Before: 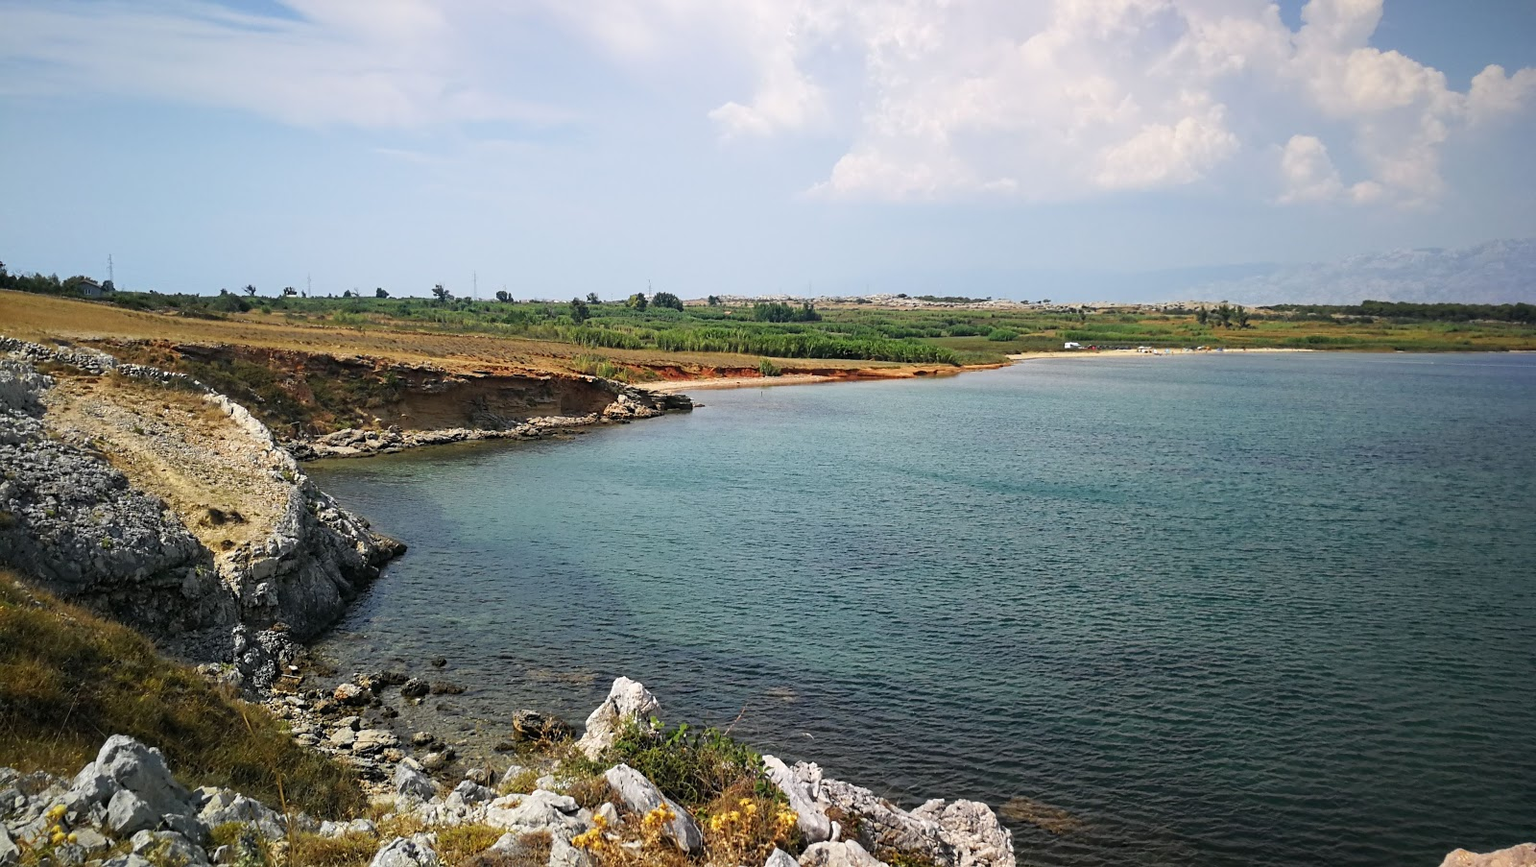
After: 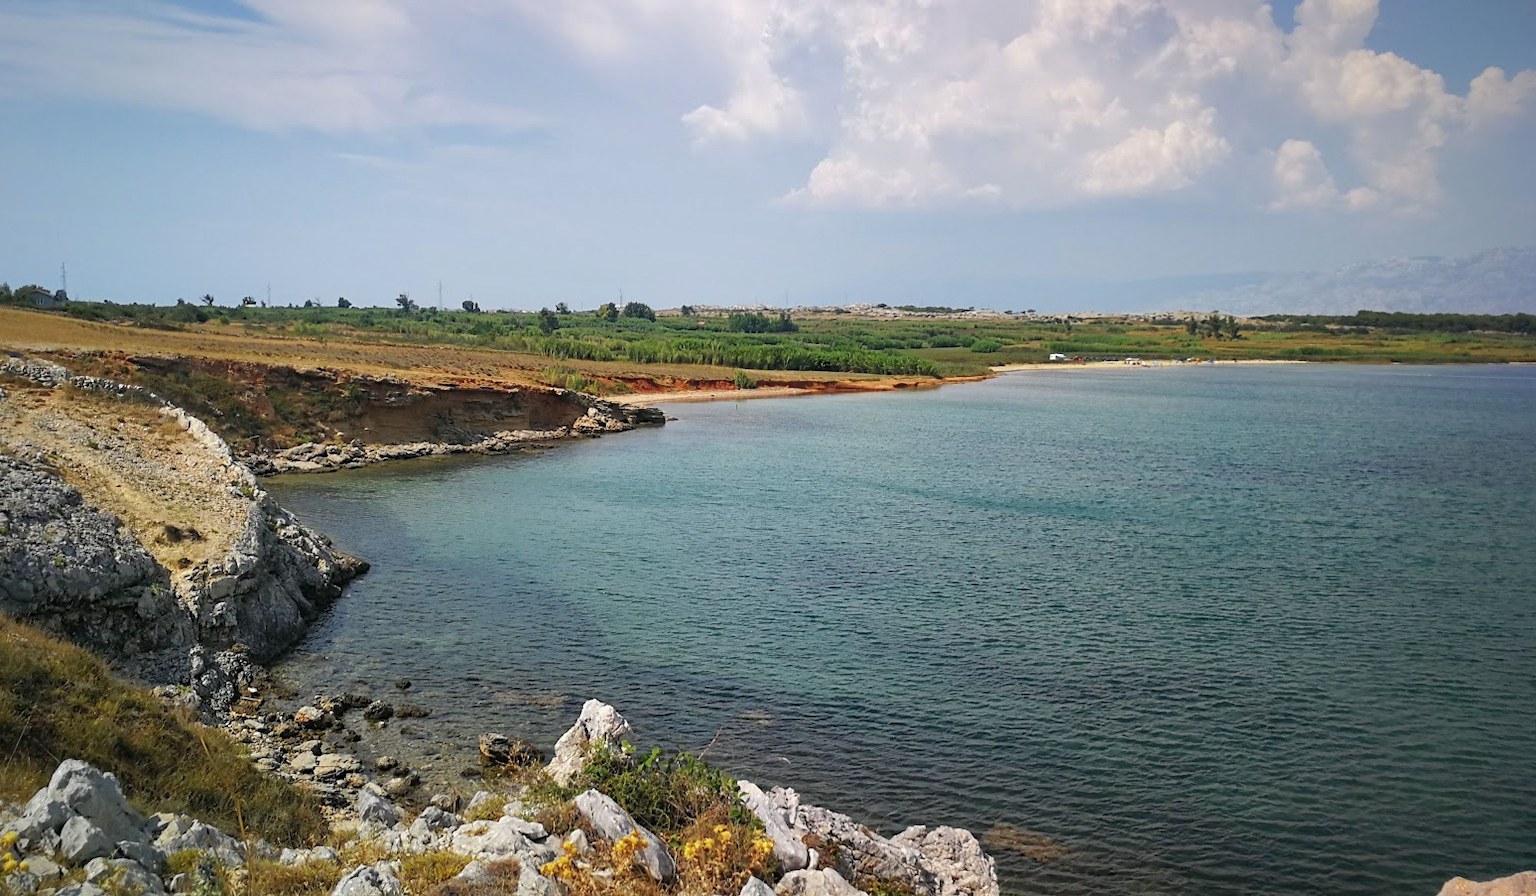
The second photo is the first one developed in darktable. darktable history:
crop and rotate: left 3.238%
shadows and highlights: on, module defaults
